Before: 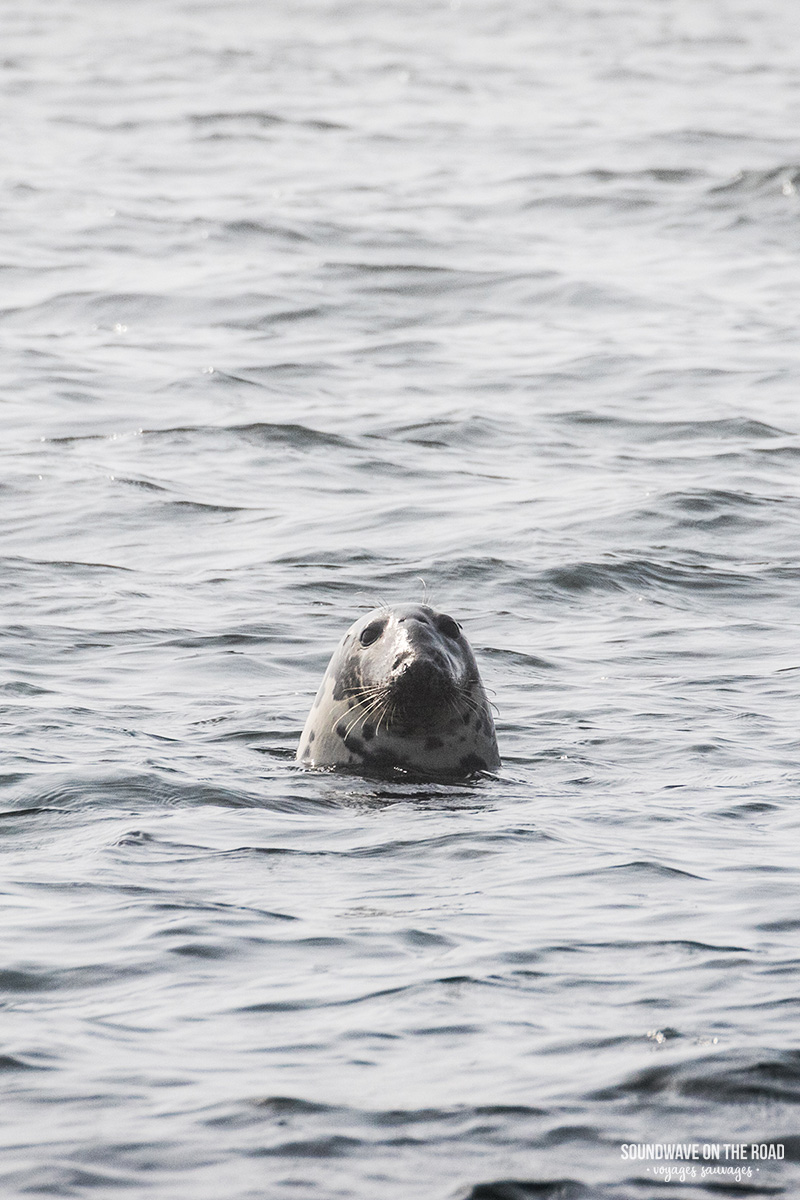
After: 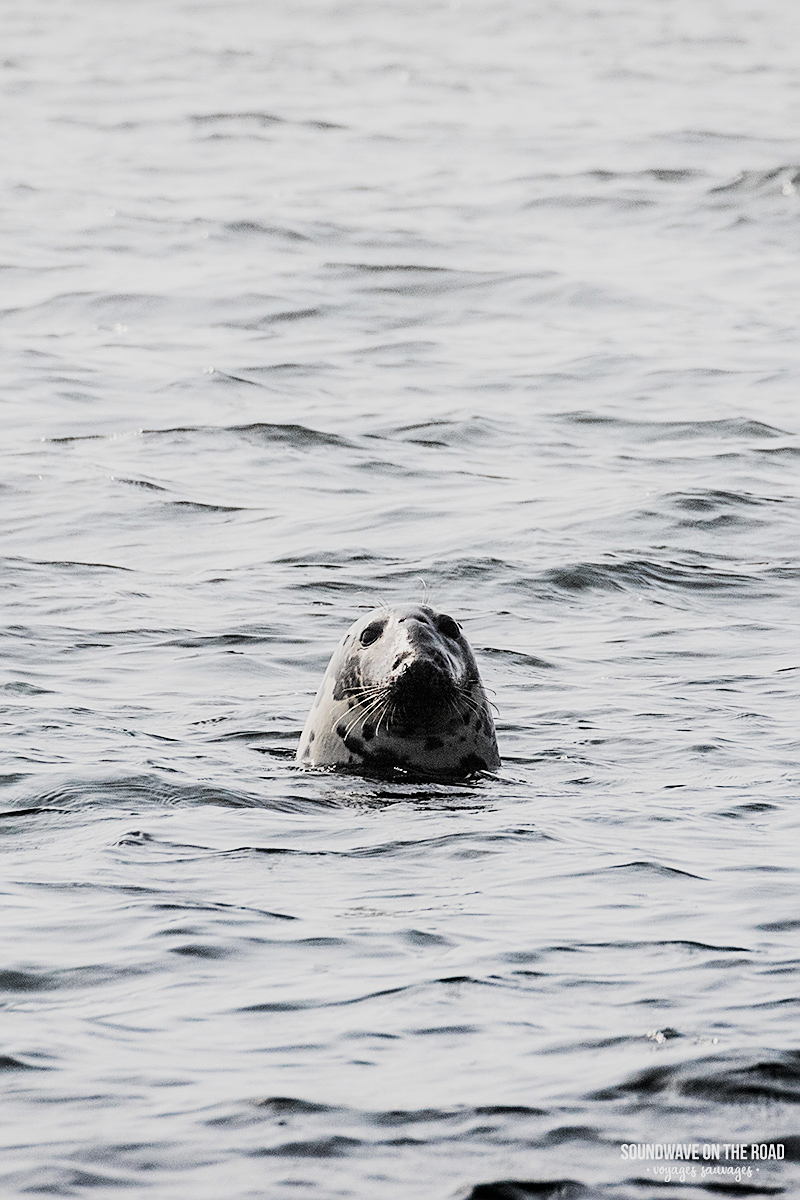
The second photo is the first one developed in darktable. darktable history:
sharpen: on, module defaults
filmic rgb: black relative exposure -5 EV, hardness 2.88, contrast 1.4, highlights saturation mix -20%
